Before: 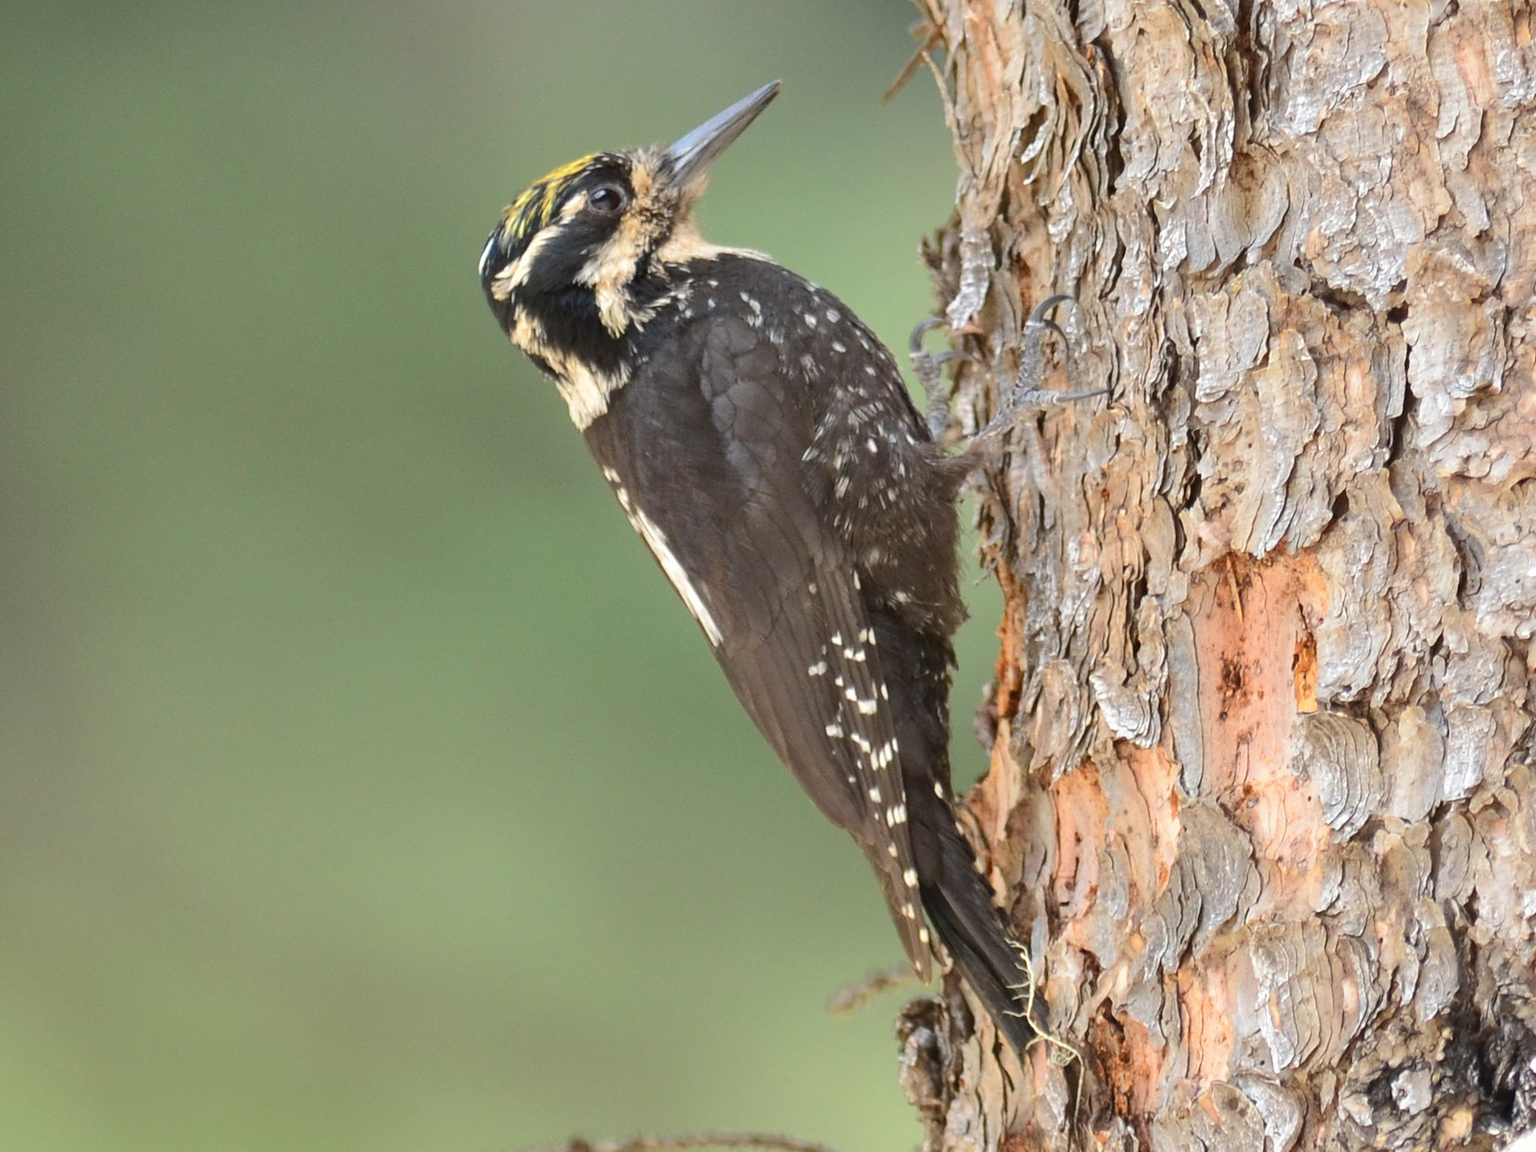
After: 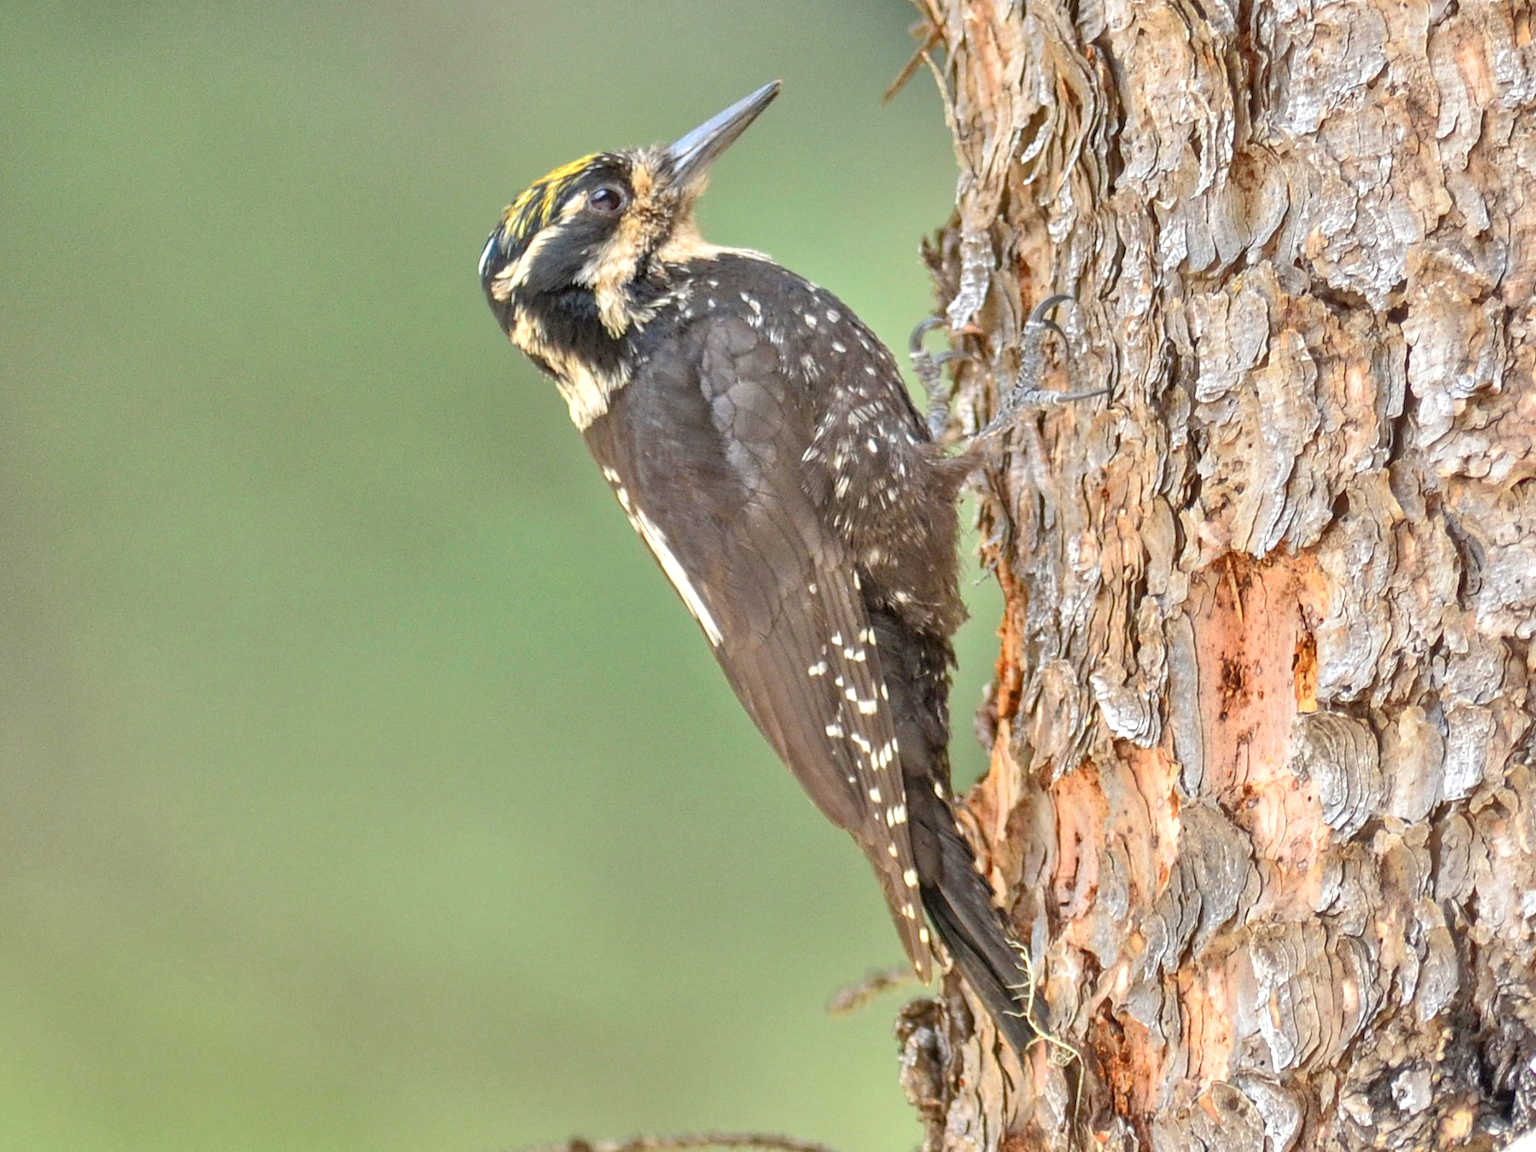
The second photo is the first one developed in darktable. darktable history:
local contrast: detail 130%
contrast brightness saturation: saturation 0.1
shadows and highlights: radius 125.46, shadows 30.51, highlights -30.51, low approximation 0.01, soften with gaussian
tone equalizer: -7 EV 0.15 EV, -6 EV 0.6 EV, -5 EV 1.15 EV, -4 EV 1.33 EV, -3 EV 1.15 EV, -2 EV 0.6 EV, -1 EV 0.15 EV, mask exposure compensation -0.5 EV
